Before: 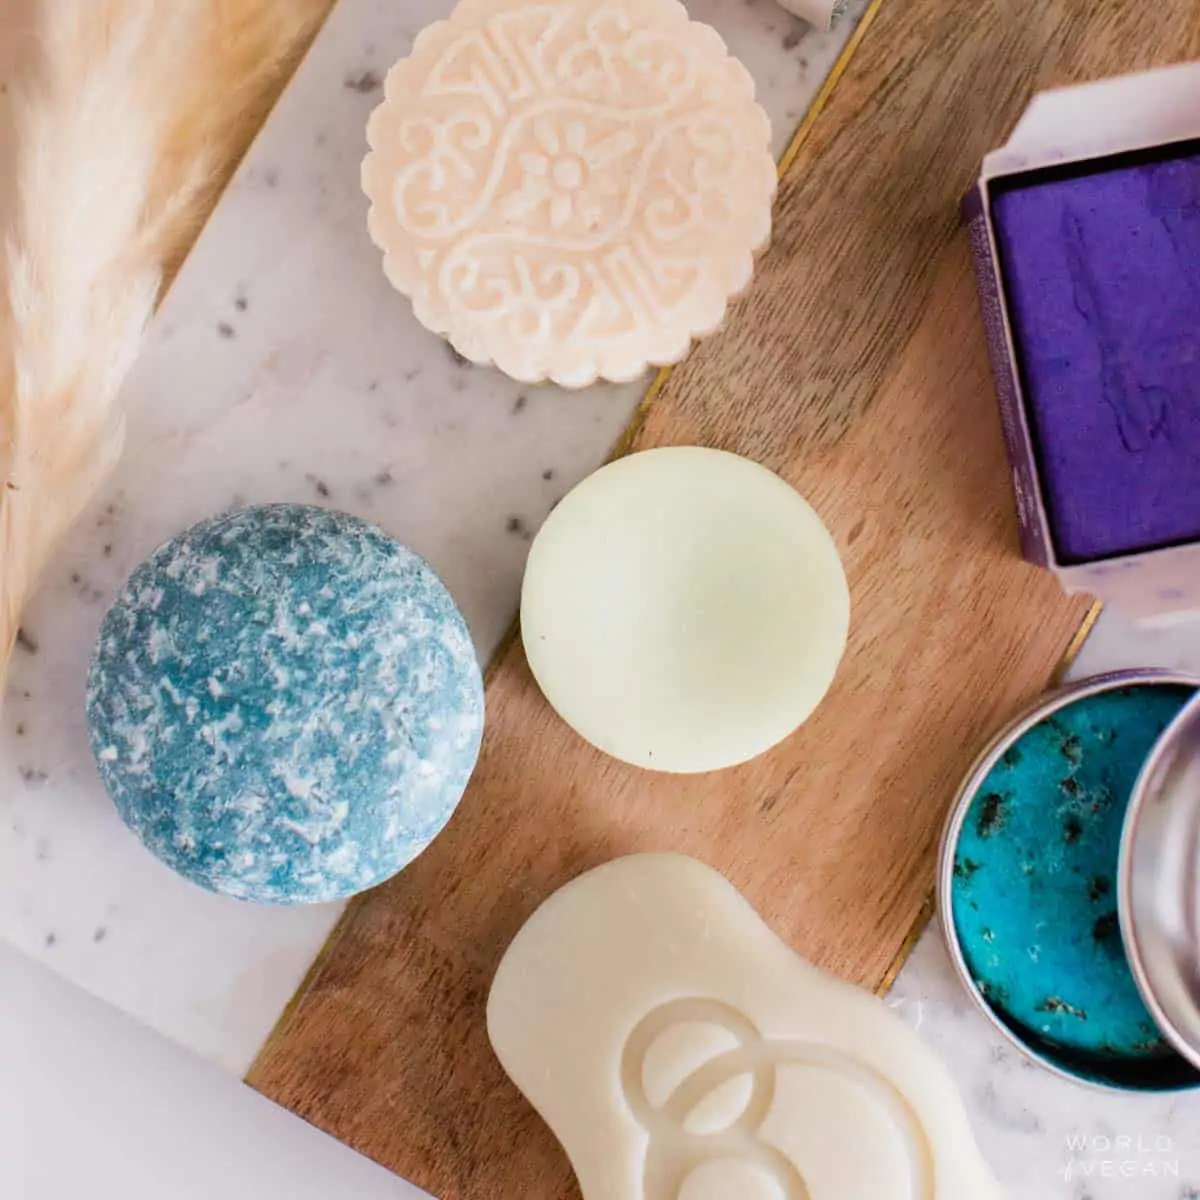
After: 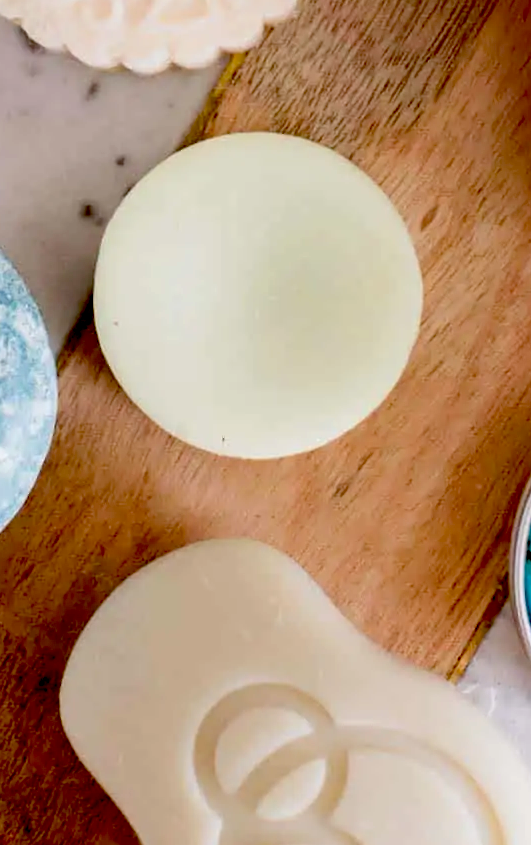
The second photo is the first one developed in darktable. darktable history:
crop: left 35.658%, top 26.177%, right 20.083%, bottom 3.371%
exposure: black level correction 0.055, exposure -0.039 EV, compensate exposure bias true, compensate highlight preservation false
